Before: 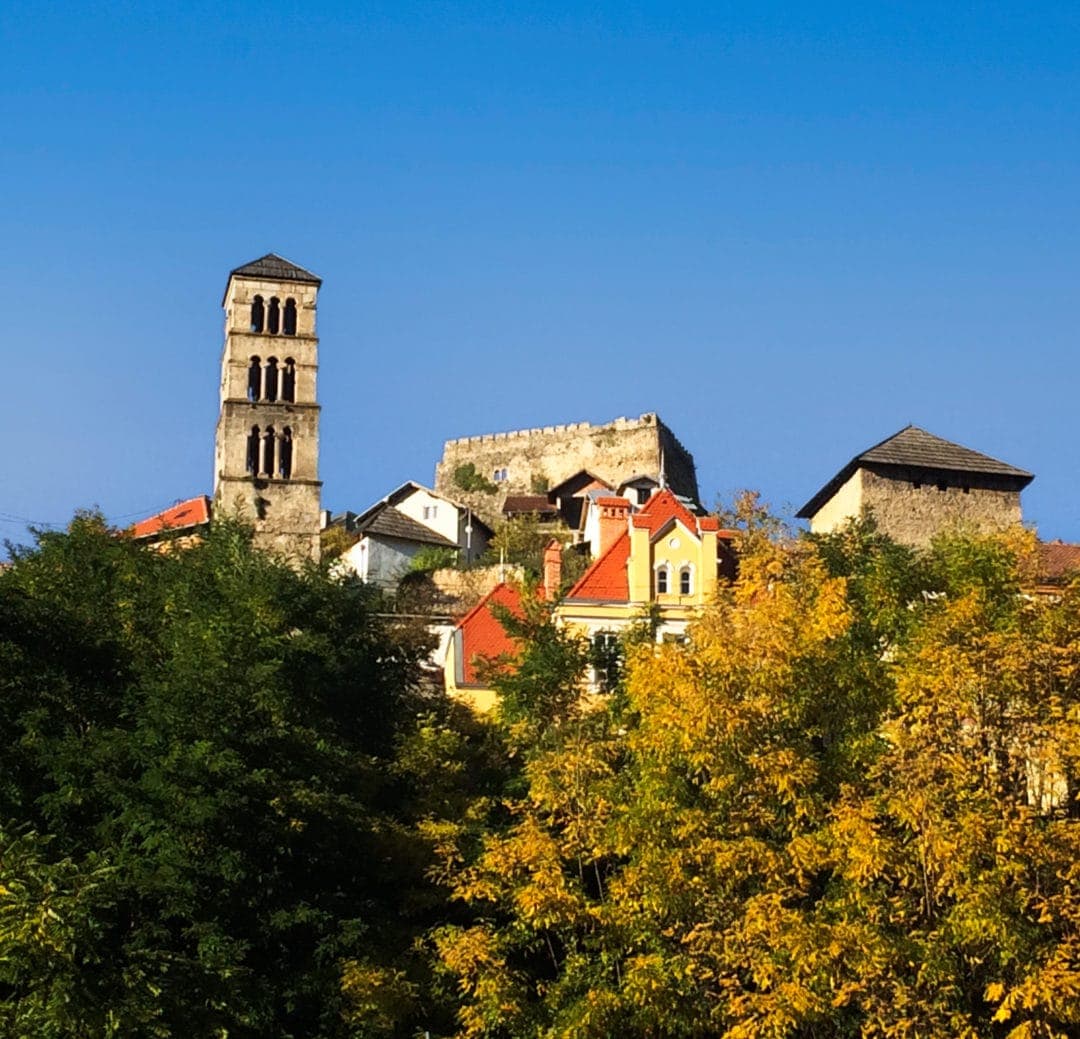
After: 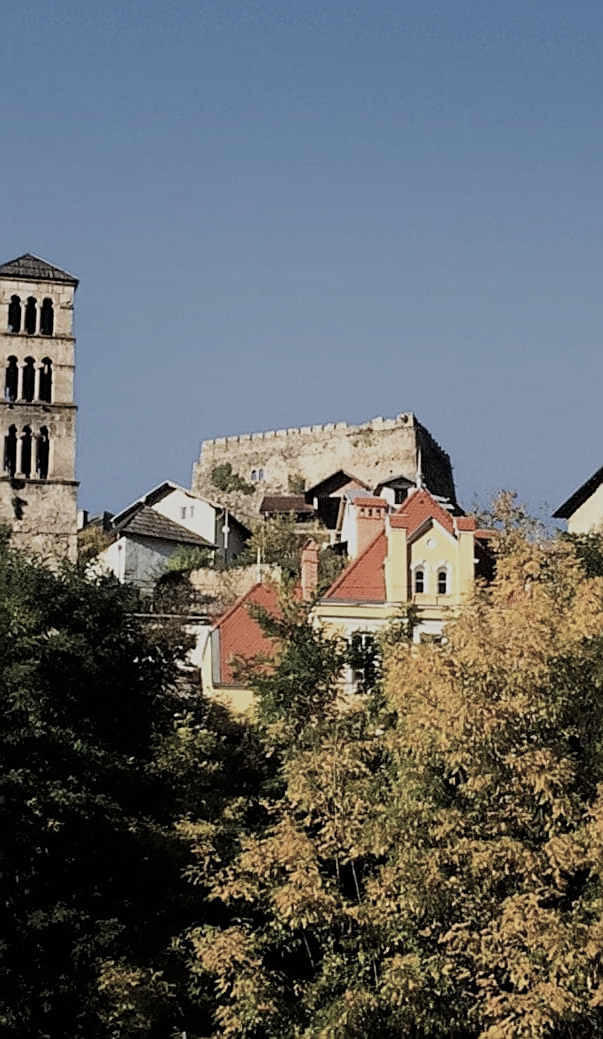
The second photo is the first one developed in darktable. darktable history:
crop and rotate: left 22.567%, right 21.595%
filmic rgb: black relative exposure -7.65 EV, white relative exposure 4.56 EV, hardness 3.61
color correction: highlights b* -0.038, saturation 0.524
sharpen: on, module defaults
